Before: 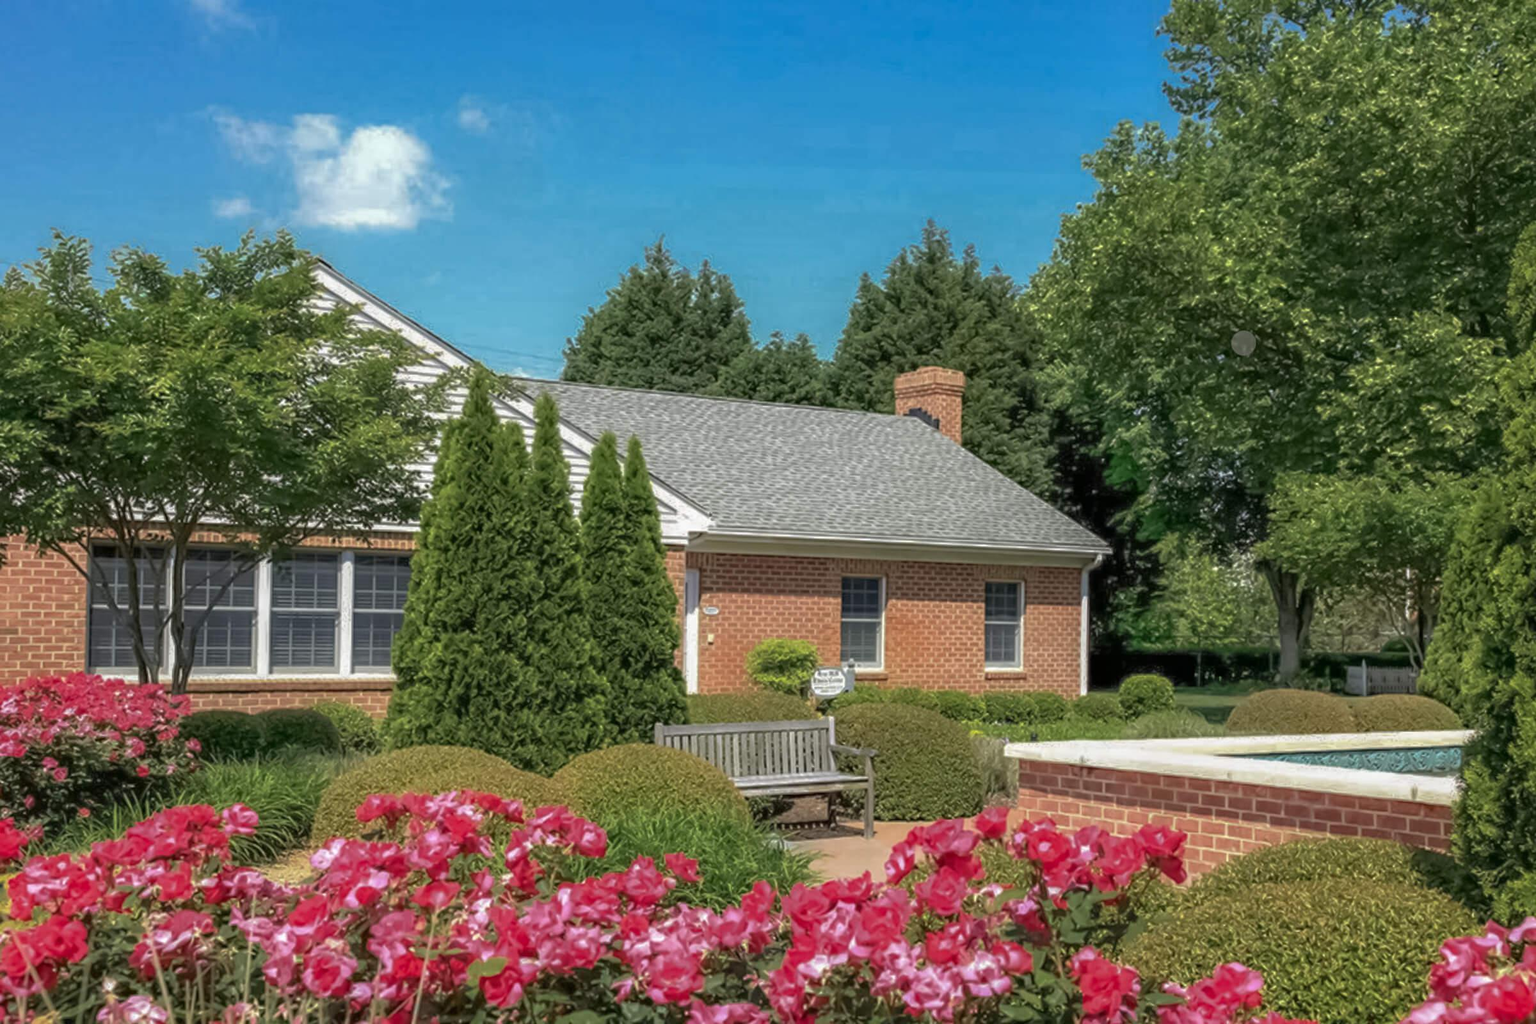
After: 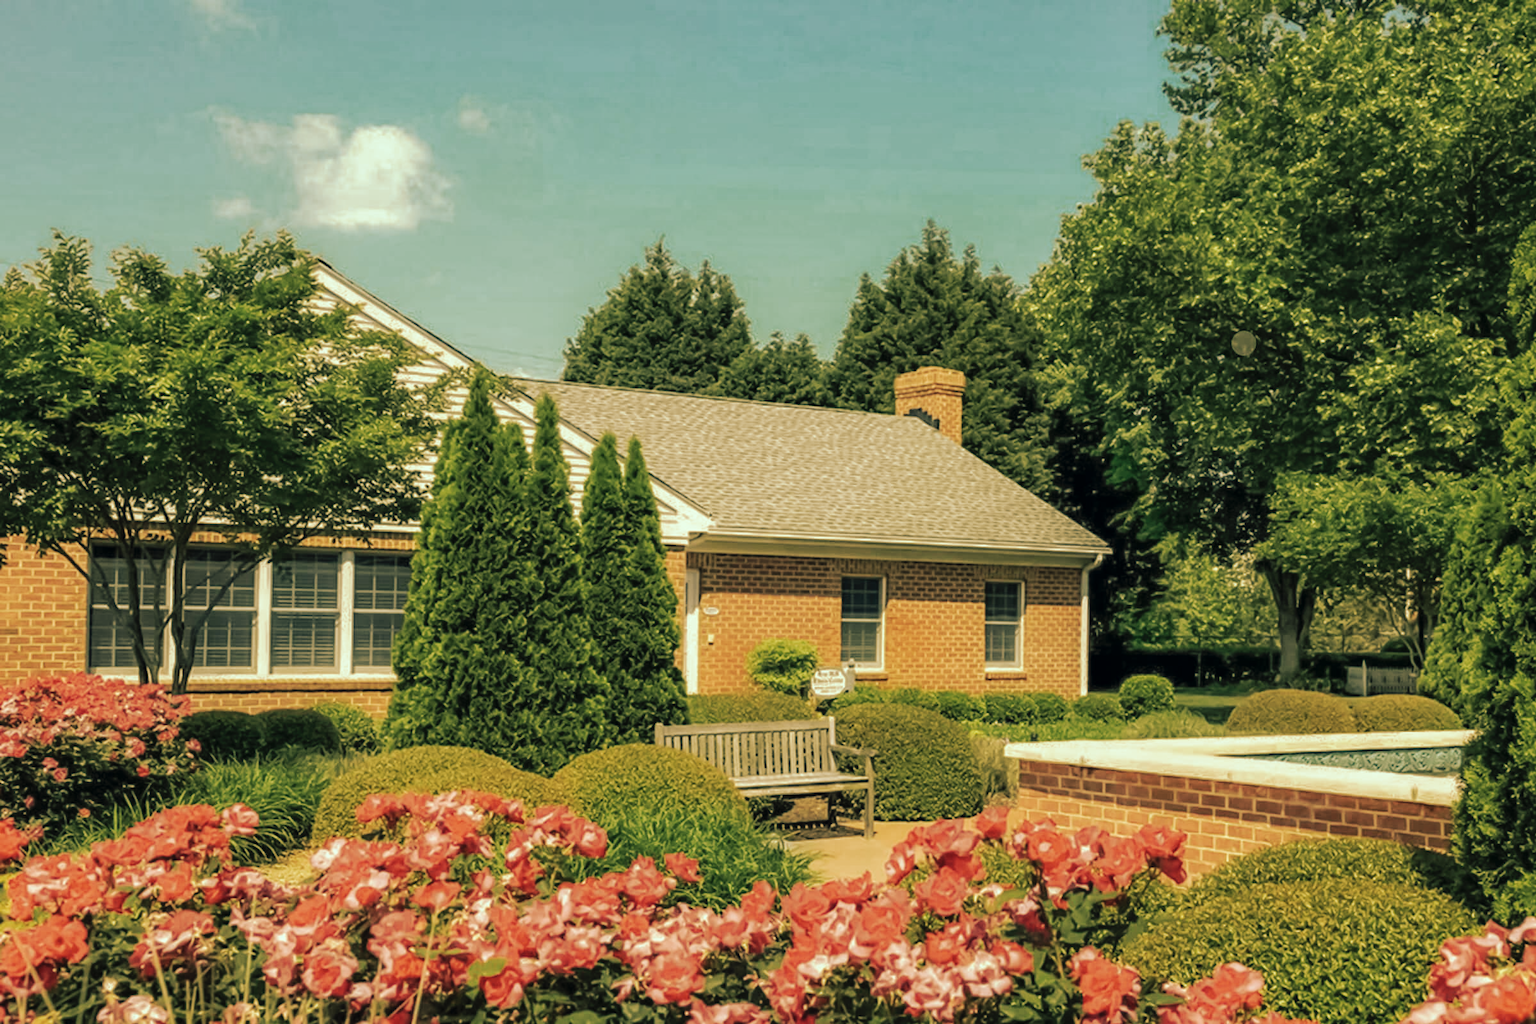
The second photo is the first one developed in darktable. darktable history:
tone curve: curves: ch0 [(0, 0) (0.003, 0.002) (0.011, 0.009) (0.025, 0.018) (0.044, 0.03) (0.069, 0.043) (0.1, 0.057) (0.136, 0.079) (0.177, 0.125) (0.224, 0.178) (0.277, 0.255) (0.335, 0.341) (0.399, 0.443) (0.468, 0.553) (0.543, 0.644) (0.623, 0.718) (0.709, 0.779) (0.801, 0.849) (0.898, 0.929) (1, 1)], preserve colors none
color look up table: target L [96.41, 90.03, 84.45, 84.09, 82.82, 71.01, 69.67, 59.09, 60.56, 53.98, 39.86, 29.37, 2.92, 200.47, 86.33, 82.61, 79.25, 79.25, 65.13, 59.64, 65.98, 56.87, 64.78, 43.94, 15.8, 93.23, 88.99, 78.21, 69.54, 78.18, 84.51, 59.53, 52.1, 55.23, 53.83, 37.43, 57.45, 39.93, 25.37, 33.92, 18.29, 17.19, 86.47, 85.44, 67.36, 71.09, 56.56, 51.66, 42.25], target a [-16.04, -24.72, -9.623, -30.57, -35.29, -8.889, -46.06, -27.69, 3.303, -23.05, -7.056, -21.55, -4.039, 0, -5.951, 0.903, 11.64, 16.35, 10.54, 40.62, 43.63, 25.64, 43.2, 34.11, 3.913, -8.417, 0.925, 8.566, 19.74, 13.28, 8.528, 7.284, 17.5, 44.67, 6.885, -2.809, 27.08, 20.2, -9.864, 12.4, 15.97, 1.937, -28.62, -13.57, -24.33, -20.12, -24.21, -11.52, -14.79], target b [21.93, 53.74, 59.1, 35.39, 48.14, 41.54, 47.63, 40.44, 52.18, 25.79, 26.57, 16.67, 0.825, 0, 72.83, 38.11, 61.73, 43.01, 31.82, 54.78, 43.02, 38.72, 32.19, 33.38, 13.18, 7.076, 7.792, -3.375, 25.58, 18.31, 9.819, 12.89, 20.92, 17.86, -11.15, 10.84, 3.376, 7.041, -9.473, -17.83, -1.585, -21.18, 0.143, -0.19, 24.87, -12.34, 10.98, 16.75, 0.445], num patches 49
